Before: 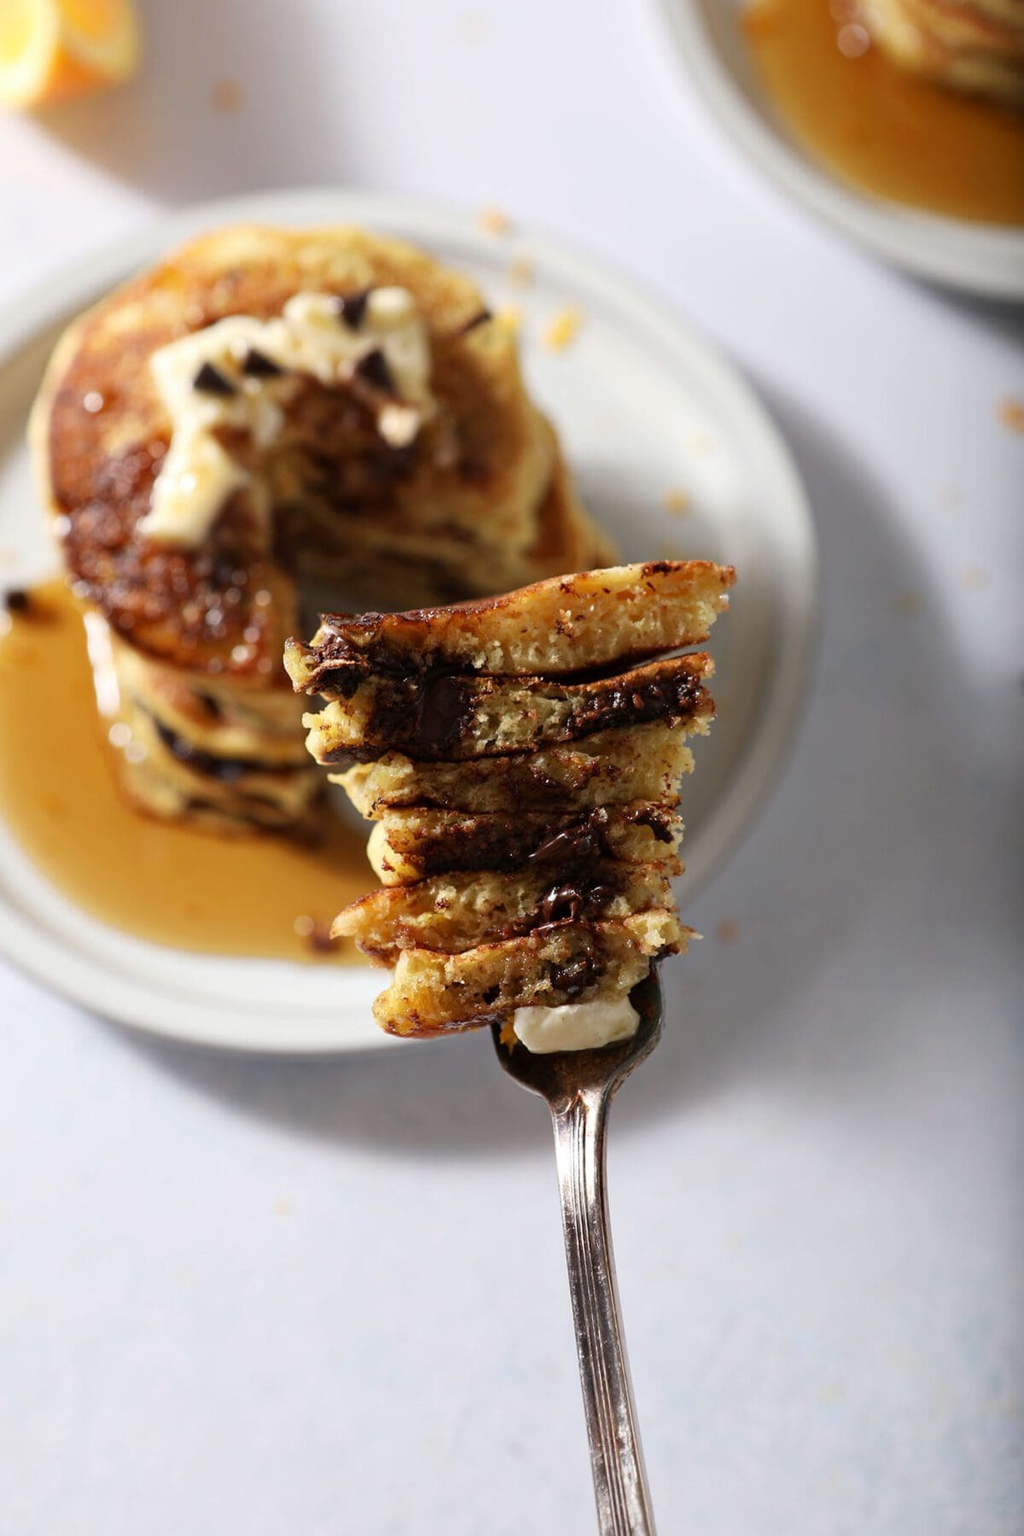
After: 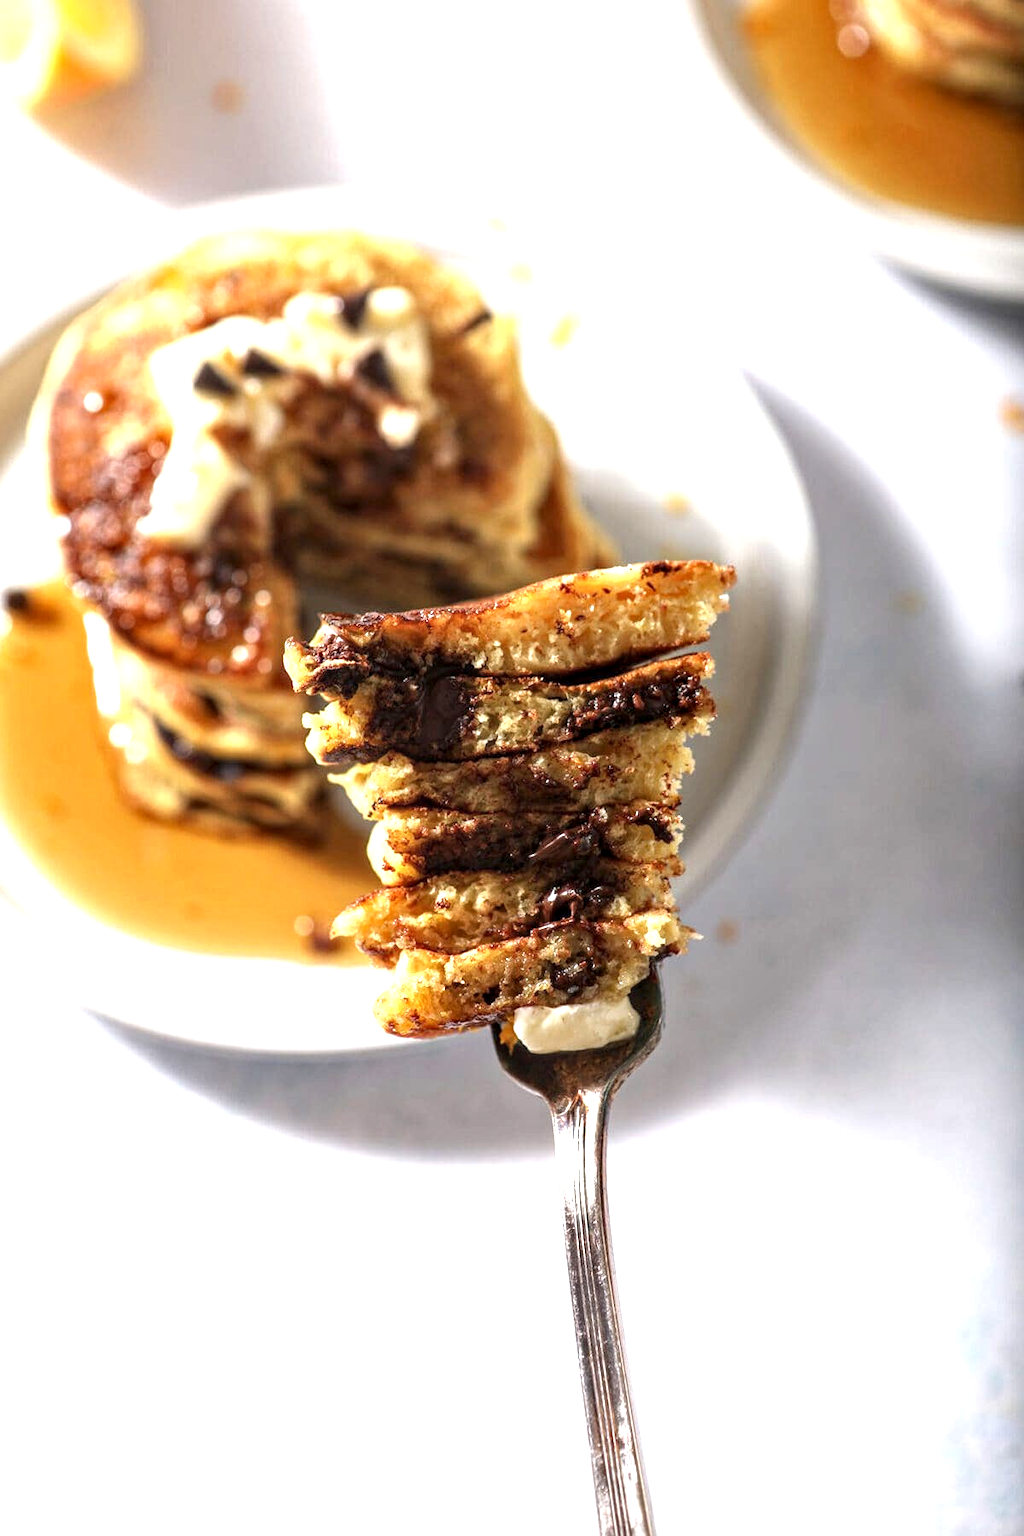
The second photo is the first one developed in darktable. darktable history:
local contrast: highlights 62%, detail 143%, midtone range 0.425
exposure: exposure 0.917 EV, compensate highlight preservation false
